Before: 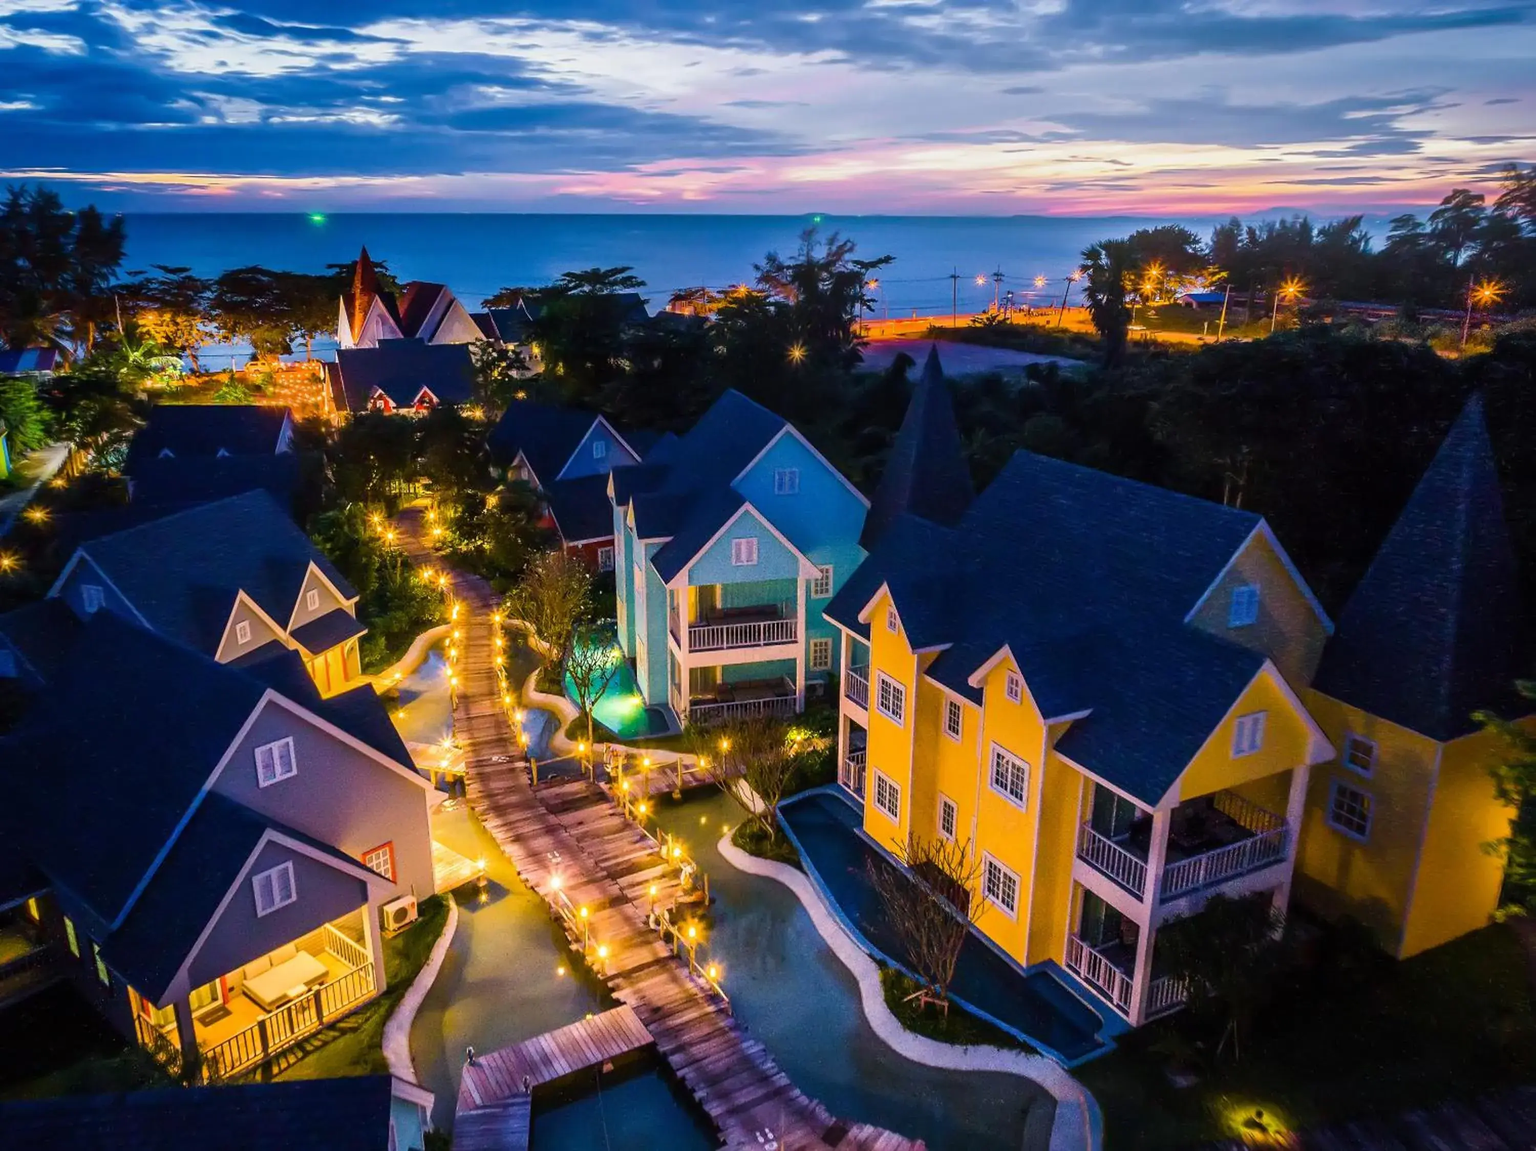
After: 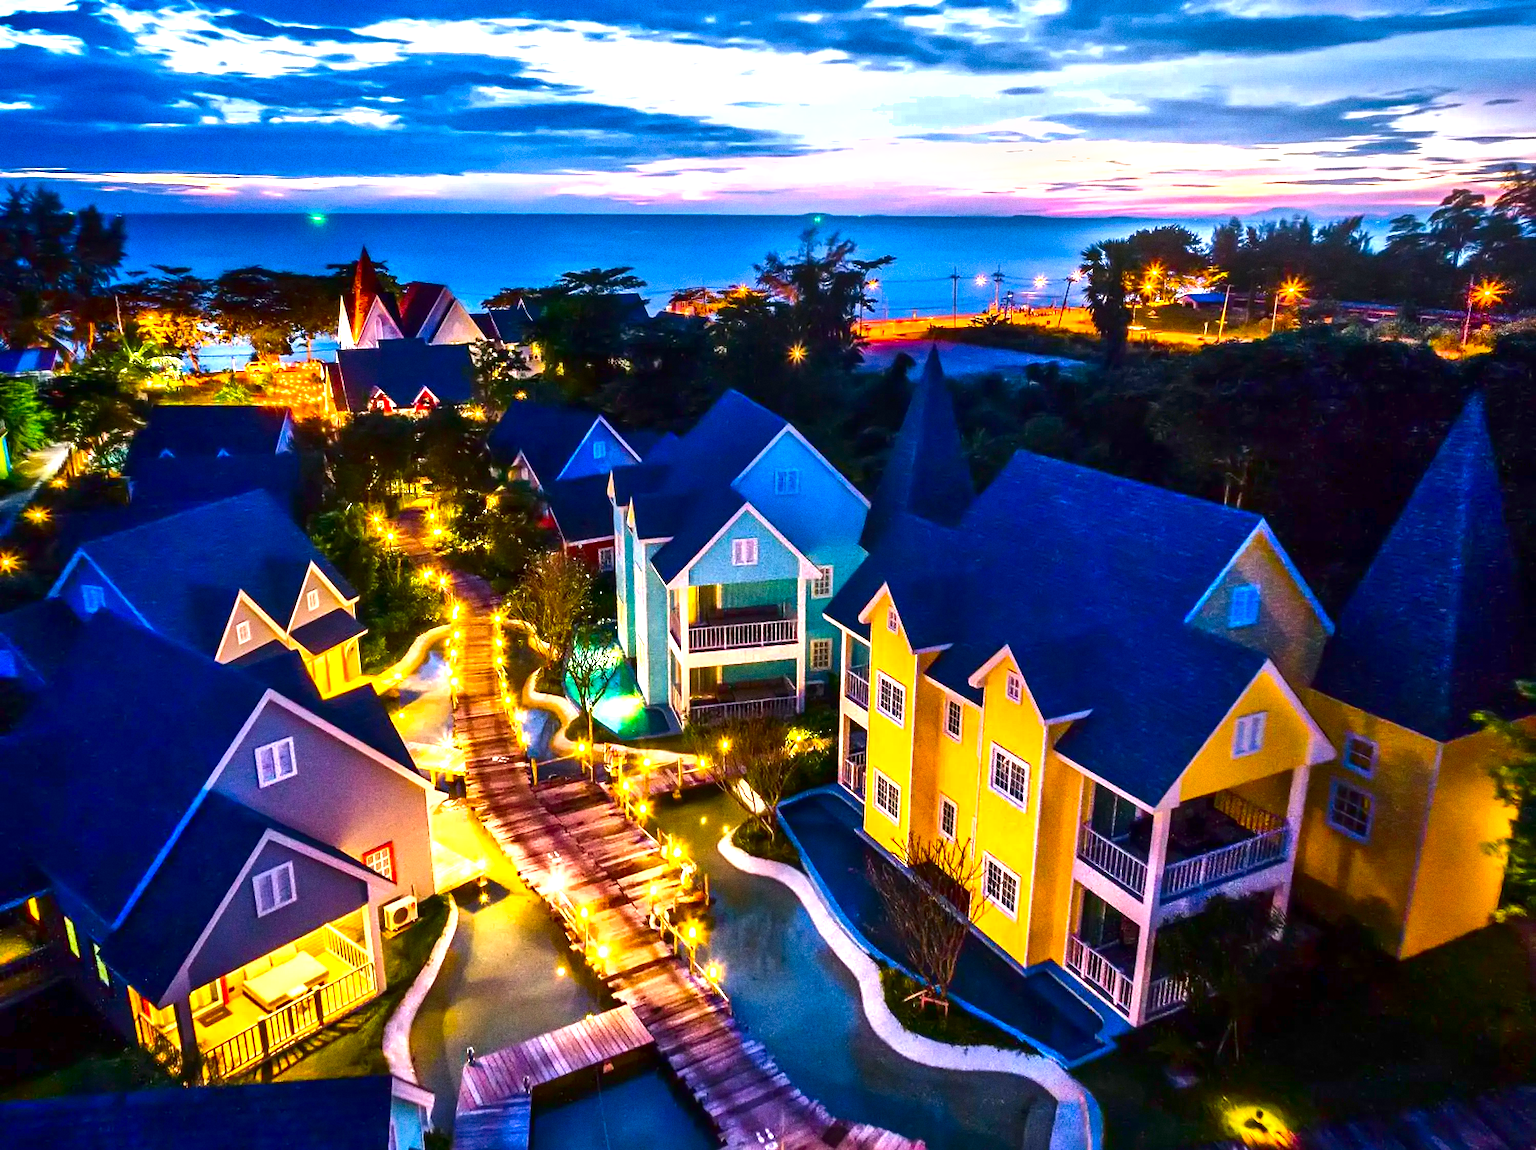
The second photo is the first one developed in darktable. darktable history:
exposure: exposure 1.223 EV, compensate highlight preservation false
grain: coarseness 0.09 ISO, strength 40%
shadows and highlights: shadows color adjustment 97.66%, soften with gaussian
contrast brightness saturation: brightness -0.25, saturation 0.2
